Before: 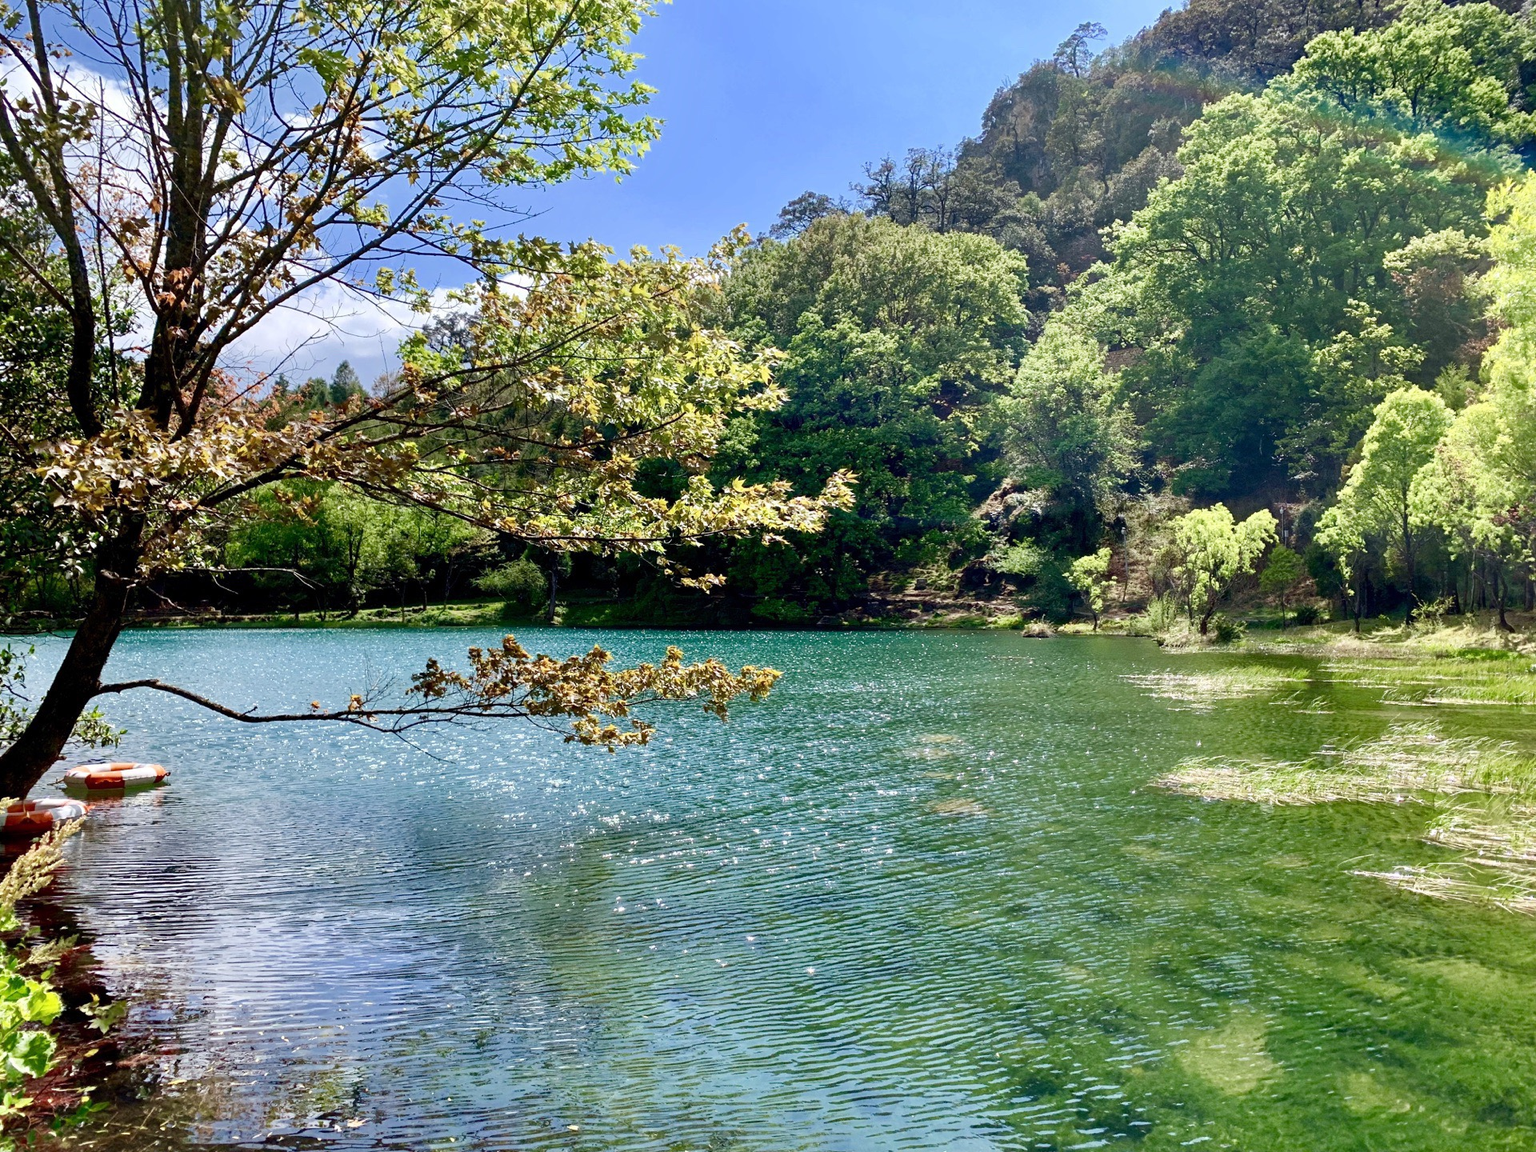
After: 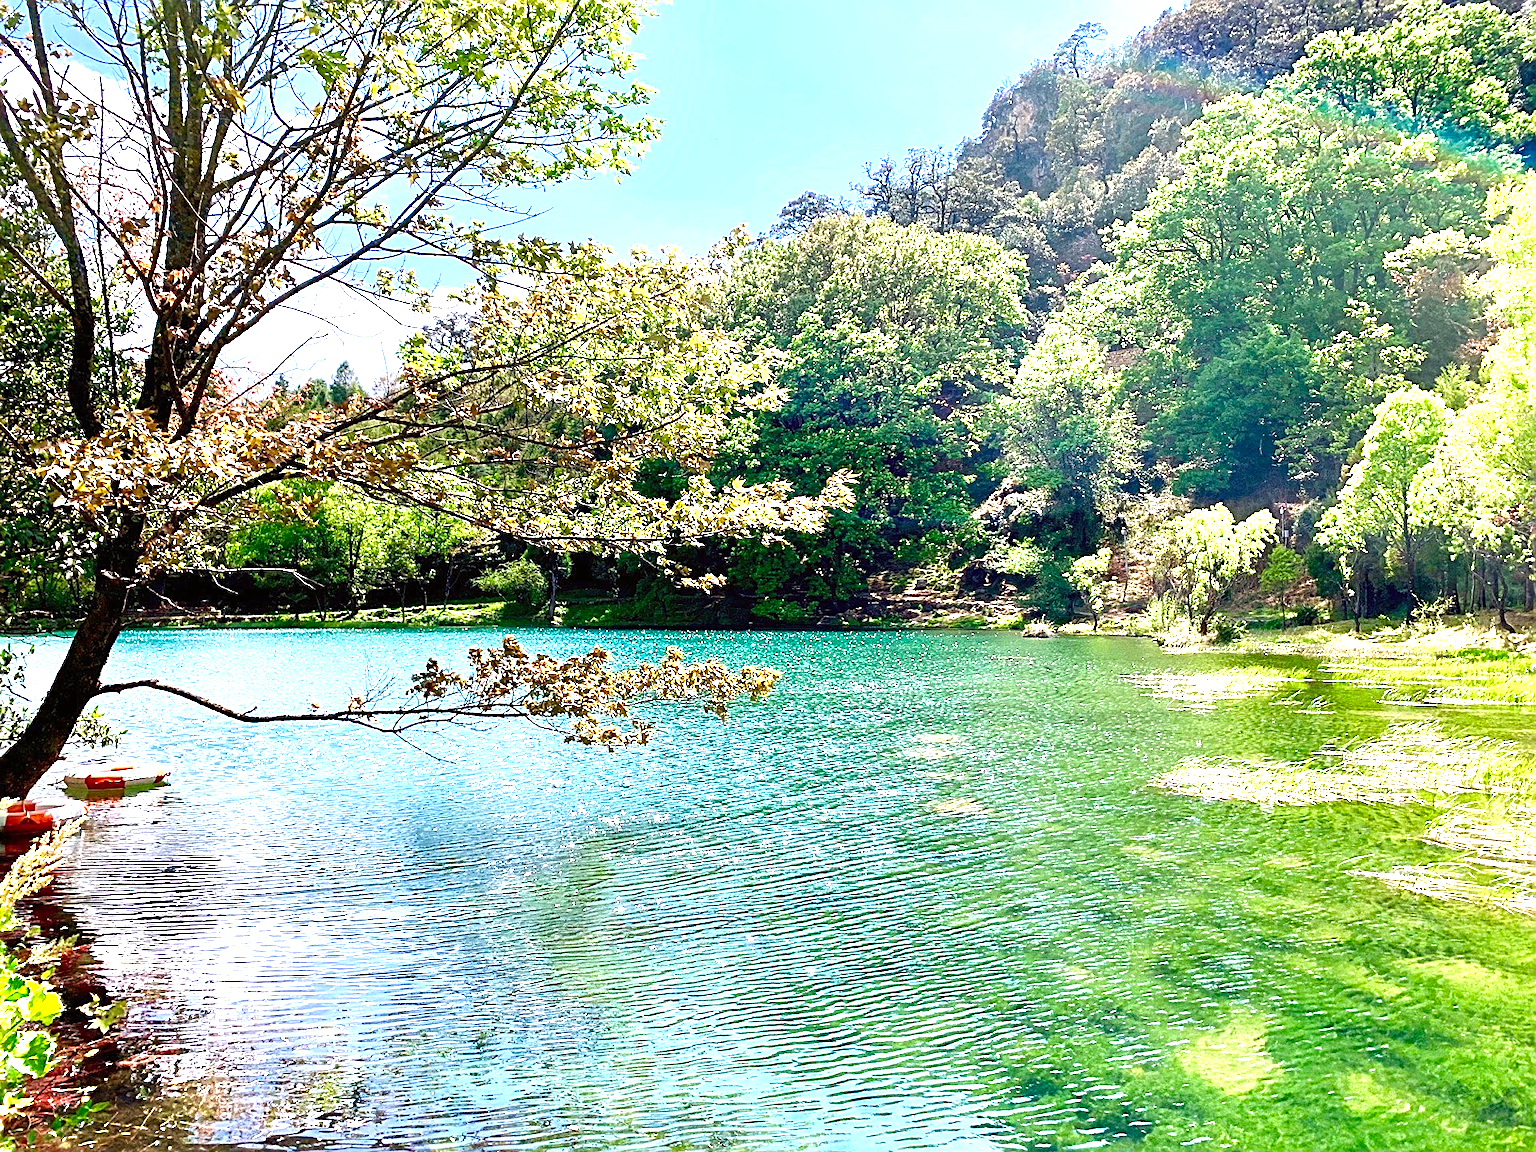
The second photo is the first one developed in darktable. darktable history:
sharpen: amount 0.751
exposure: black level correction 0, exposure 1.49 EV, compensate highlight preservation false
color correction: highlights a* 3.06, highlights b* -1.14, shadows a* -0.073, shadows b* 2.43, saturation 0.976
